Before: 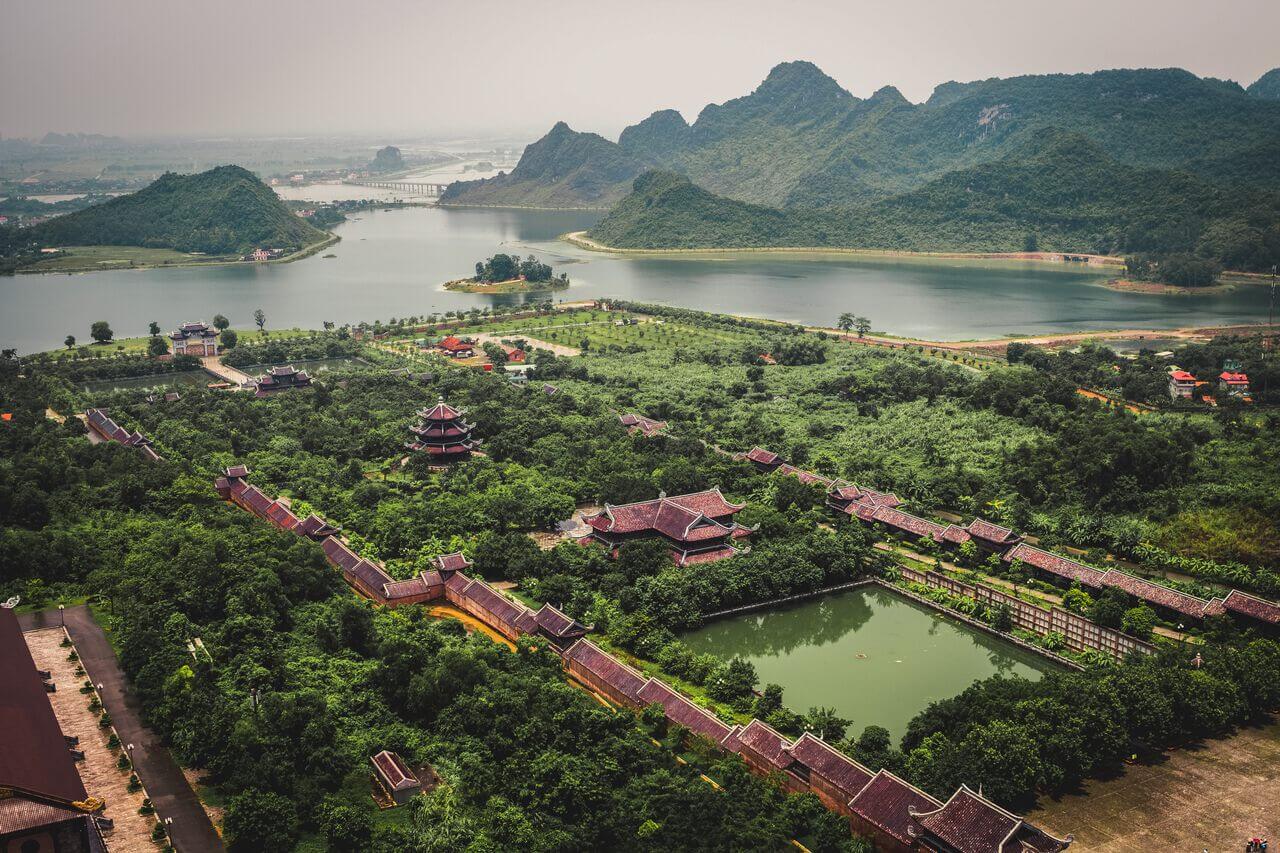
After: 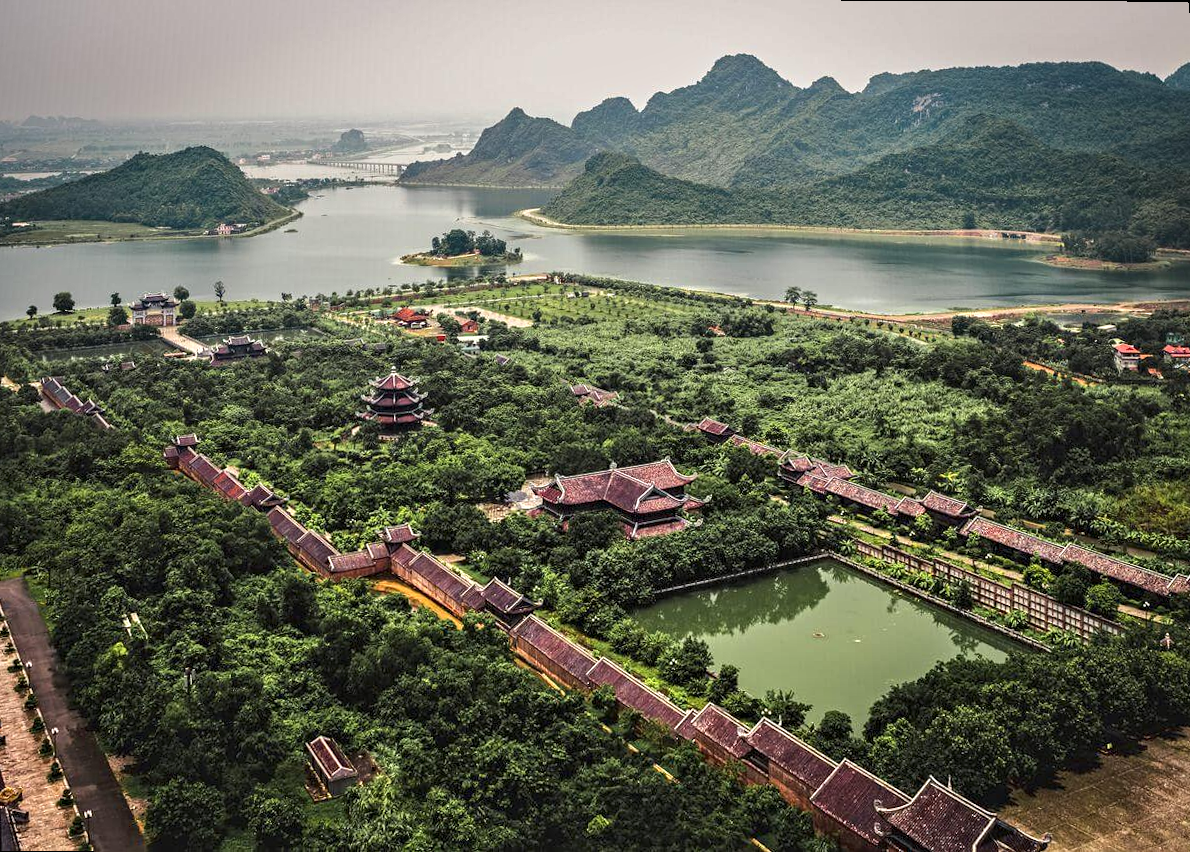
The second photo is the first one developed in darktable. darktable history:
contrast equalizer: y [[0.51, 0.537, 0.559, 0.574, 0.599, 0.618], [0.5 ×6], [0.5 ×6], [0 ×6], [0 ×6]]
white balance: emerald 1
rotate and perspective: rotation 0.215°, lens shift (vertical) -0.139, crop left 0.069, crop right 0.939, crop top 0.002, crop bottom 0.996
